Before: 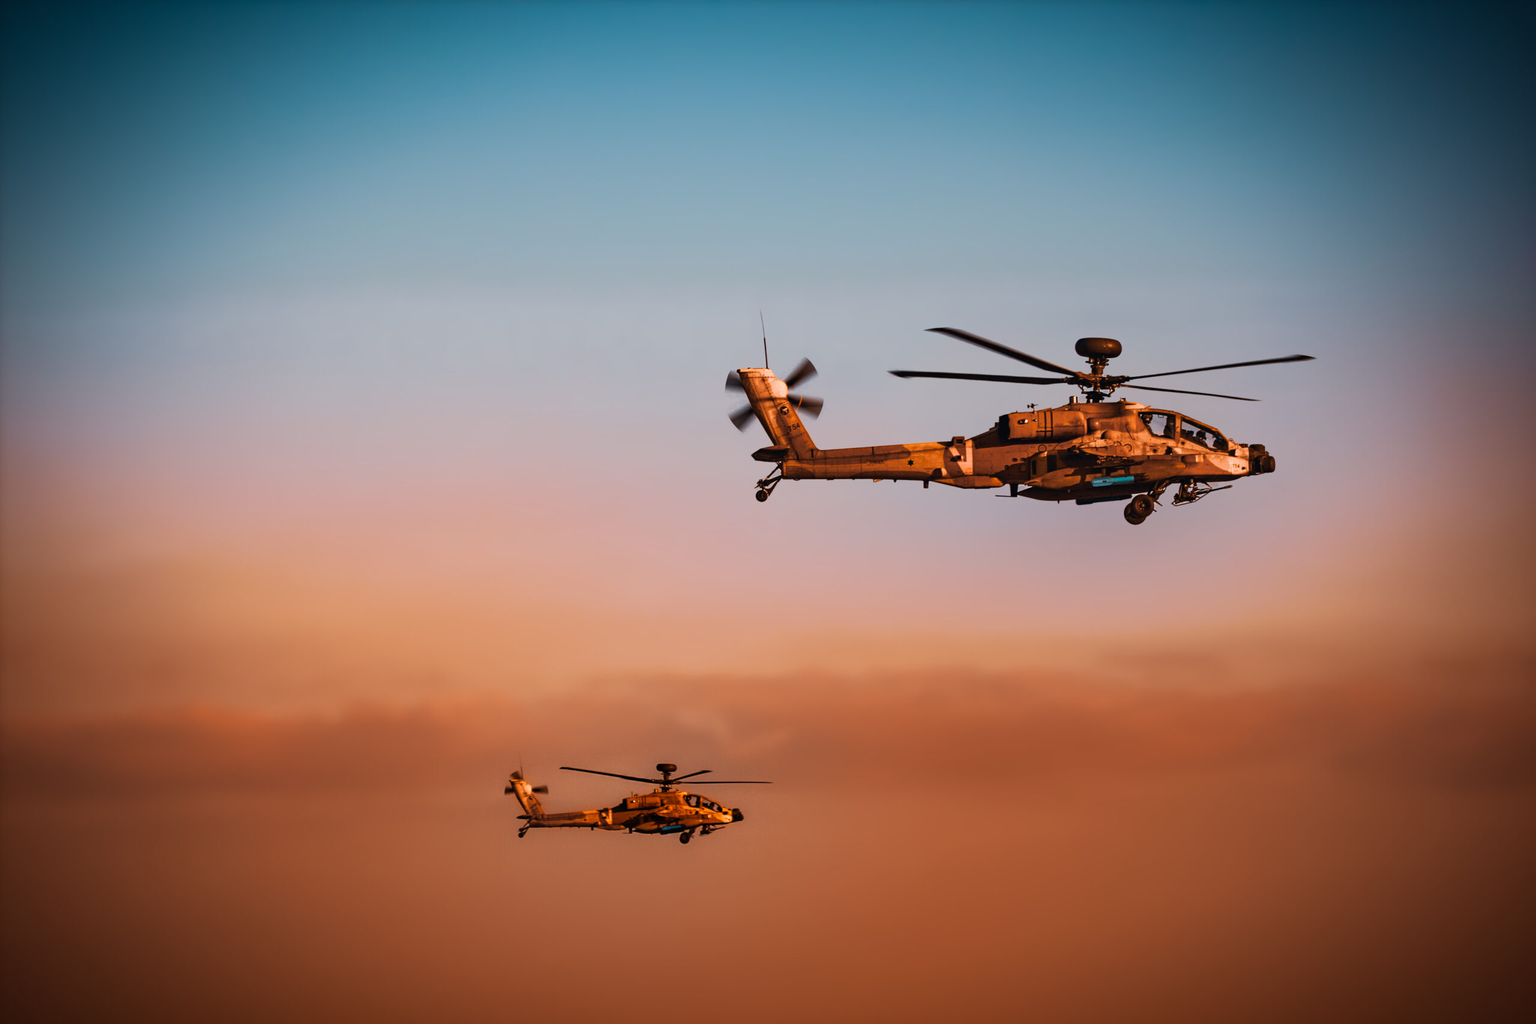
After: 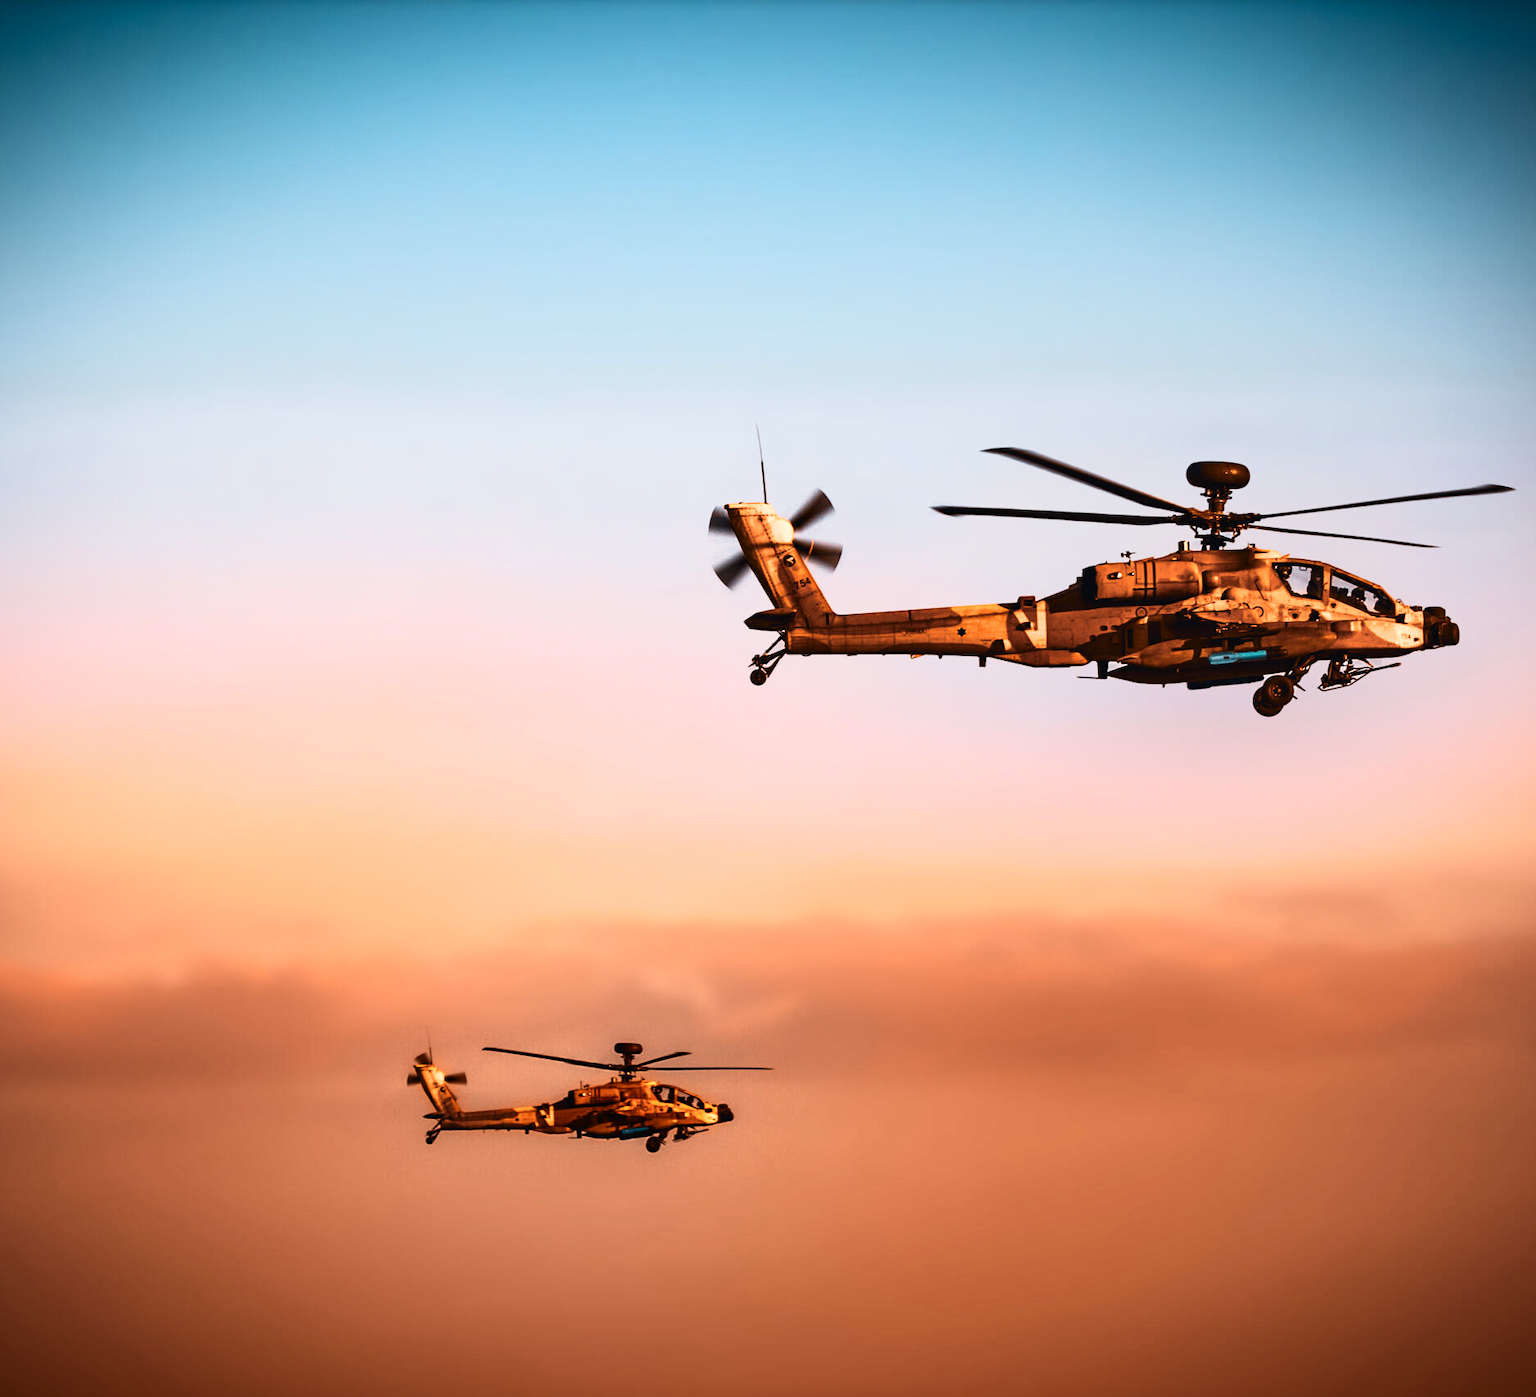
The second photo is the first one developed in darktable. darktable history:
contrast brightness saturation: contrast 0.28
exposure: black level correction -0.002, exposure 0.54 EV, compensate highlight preservation false
crop: left 13.443%, right 13.31%
